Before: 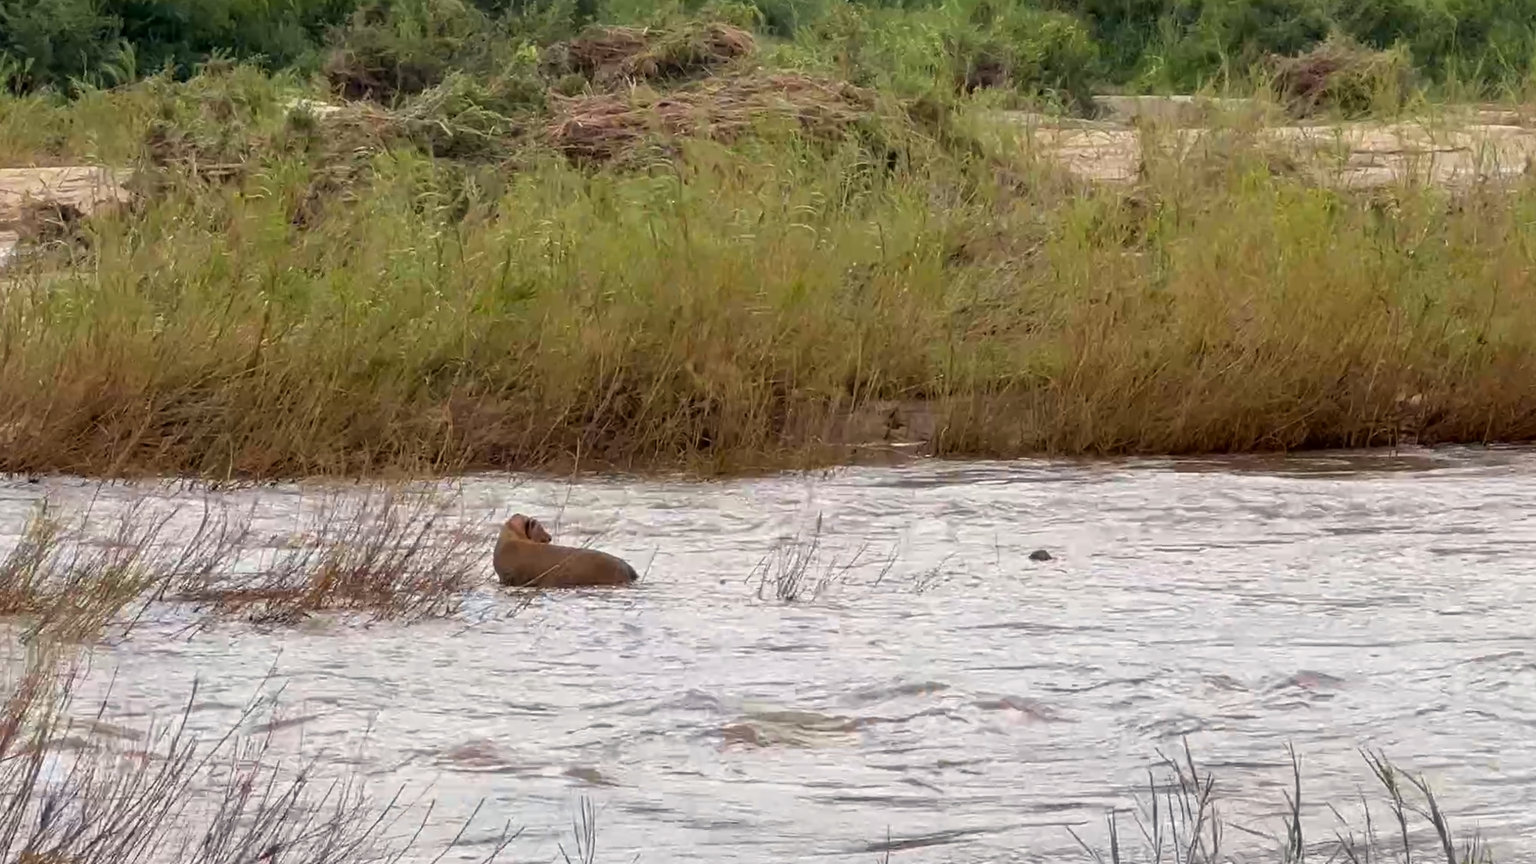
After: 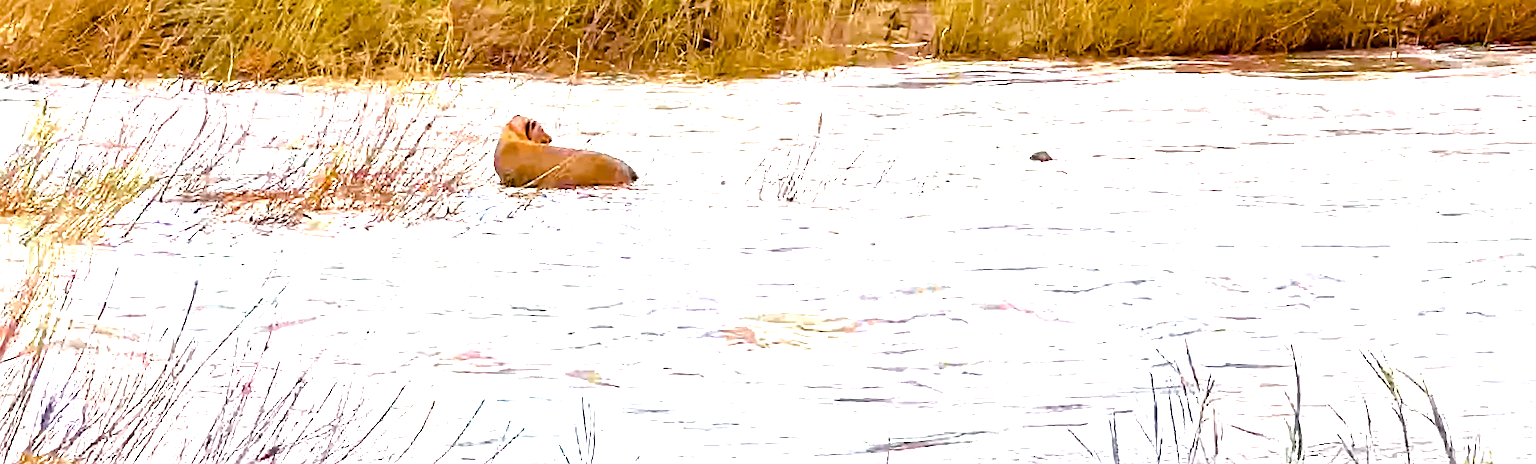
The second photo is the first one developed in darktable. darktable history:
white balance: red 0.986, blue 1.01
sharpen: on, module defaults
exposure: black level correction 0, exposure 2.138 EV, compensate exposure bias true, compensate highlight preservation false
crop and rotate: top 46.237%
haze removal: strength 0.29, distance 0.25, compatibility mode true, adaptive false
color balance rgb: perceptual saturation grading › global saturation 20%, perceptual saturation grading › highlights -25%, perceptual saturation grading › shadows 25%, global vibrance 50%
